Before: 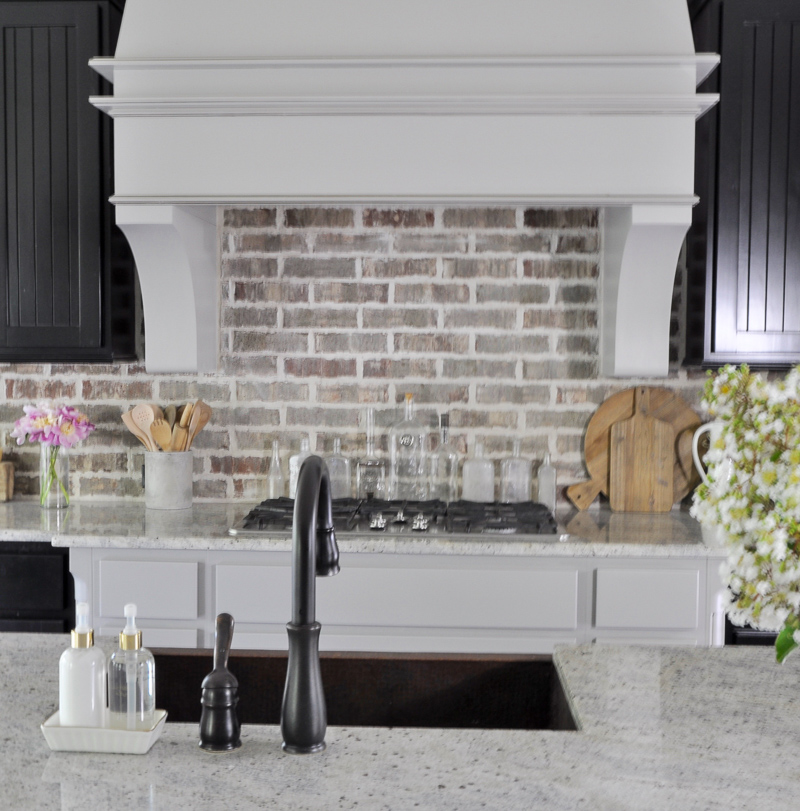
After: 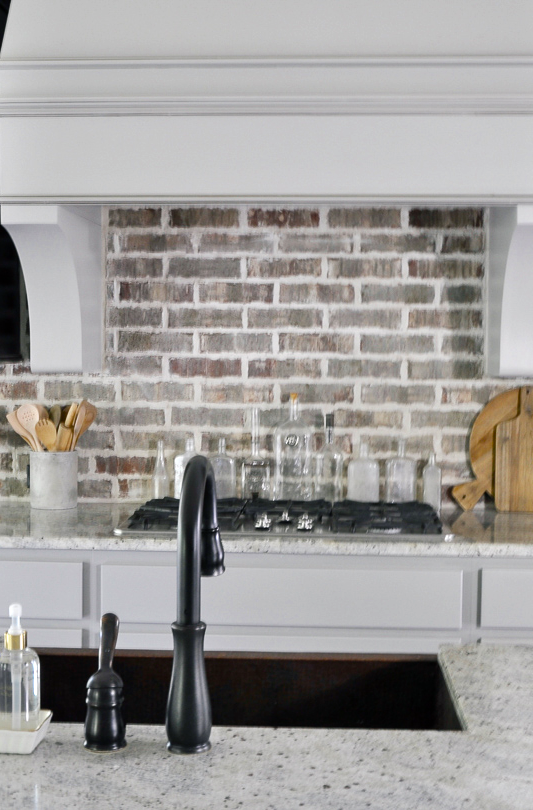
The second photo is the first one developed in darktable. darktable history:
crop and rotate: left 14.49%, right 18.777%
color balance rgb: shadows lift › chroma 2.005%, shadows lift › hue 185.48°, power › luminance -9.205%, linear chroma grading › shadows 31.645%, linear chroma grading › global chroma -2.123%, linear chroma grading › mid-tones 4.196%, perceptual saturation grading › global saturation 20%, perceptual saturation grading › highlights -25.376%, perceptual saturation grading › shadows 24.392%, perceptual brilliance grading › highlights 10.201%, perceptual brilliance grading › shadows -4.706%
contrast brightness saturation: contrast 0.049
